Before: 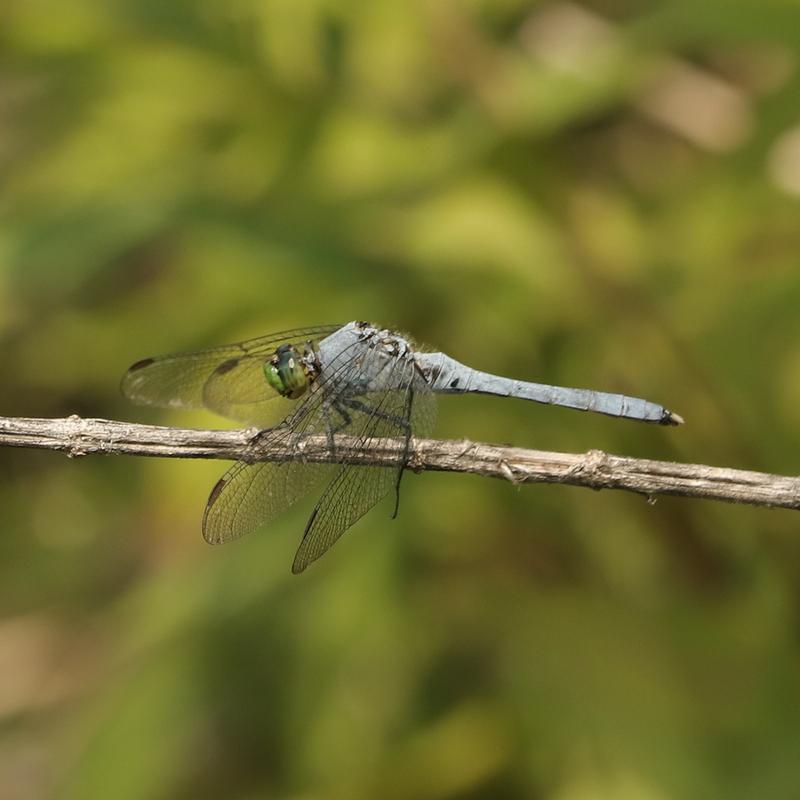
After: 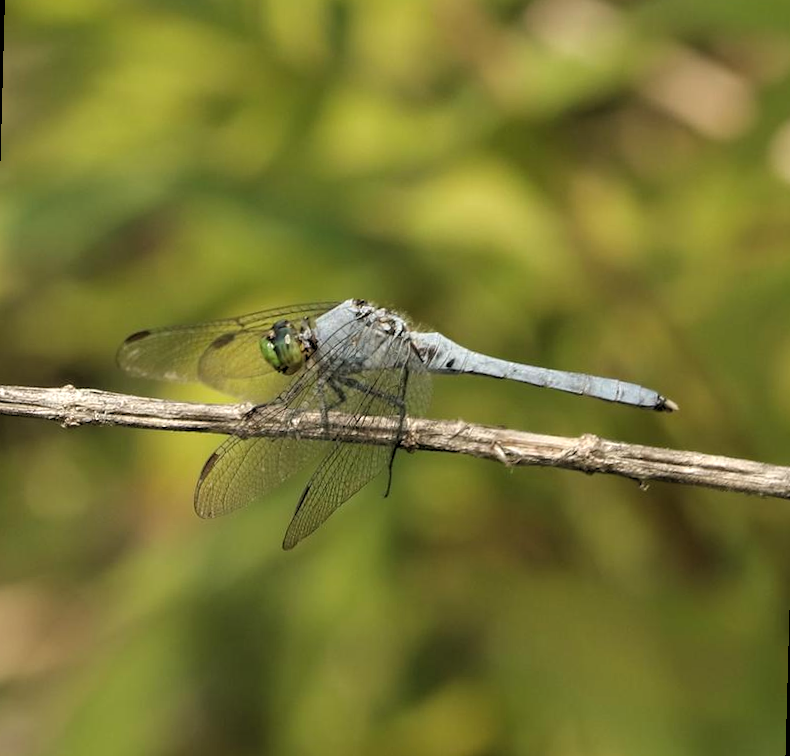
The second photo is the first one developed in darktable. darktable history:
crop and rotate: left 0.126%
rotate and perspective: rotation 1.57°, crop left 0.018, crop right 0.982, crop top 0.039, crop bottom 0.961
rgb levels: levels [[0.01, 0.419, 0.839], [0, 0.5, 1], [0, 0.5, 1]]
